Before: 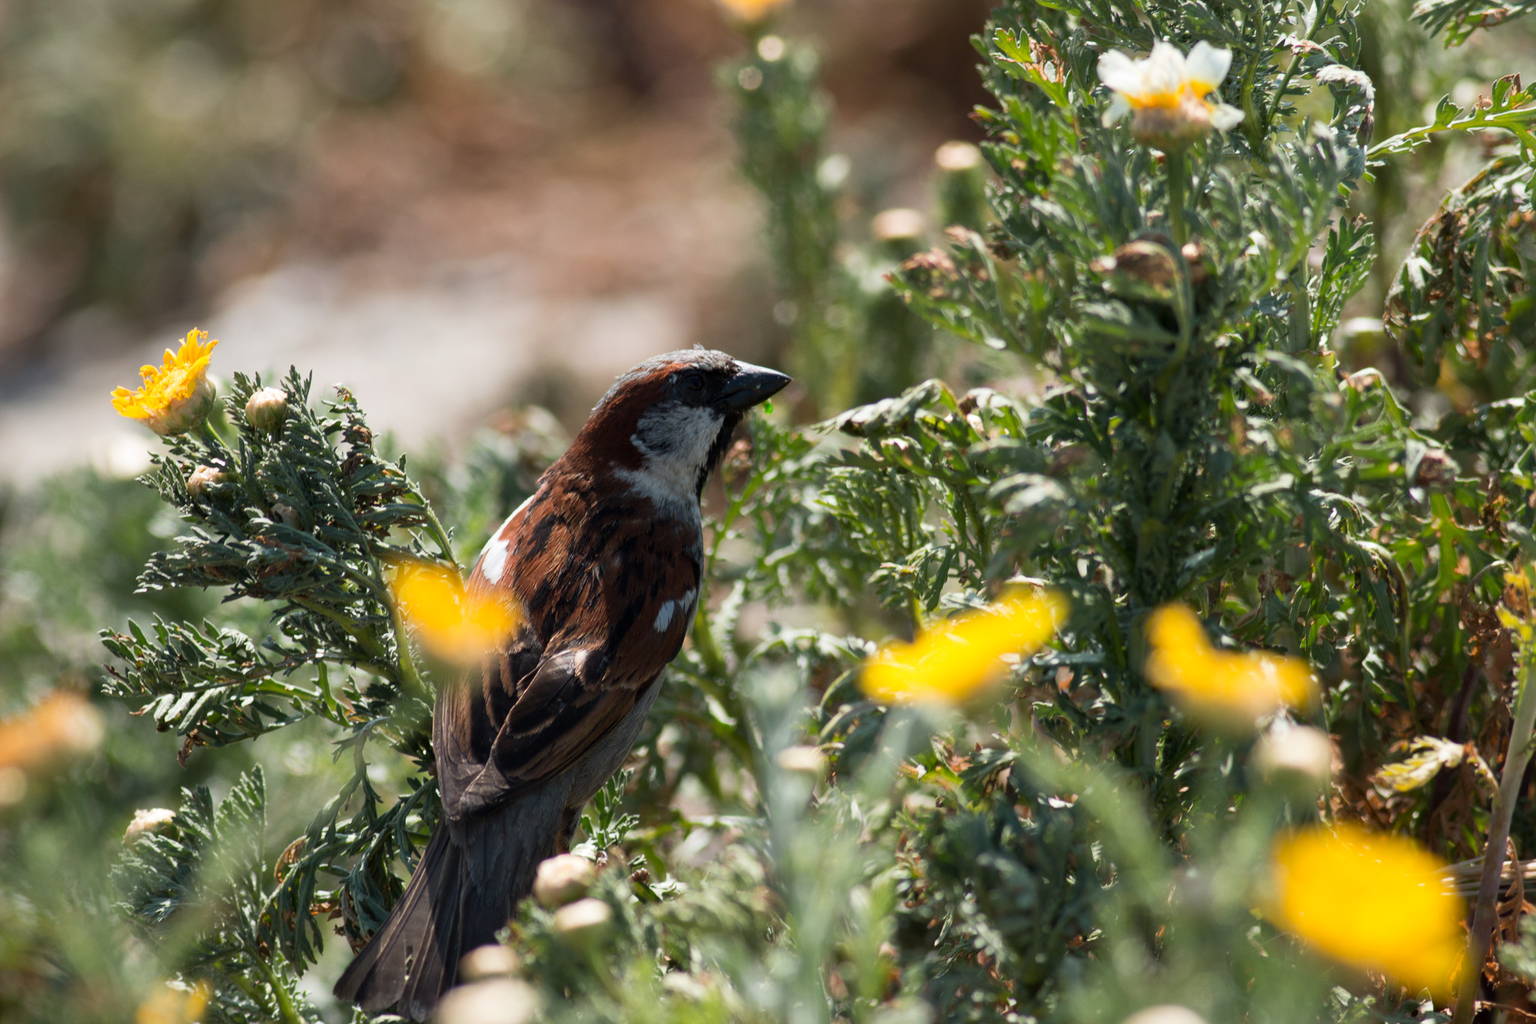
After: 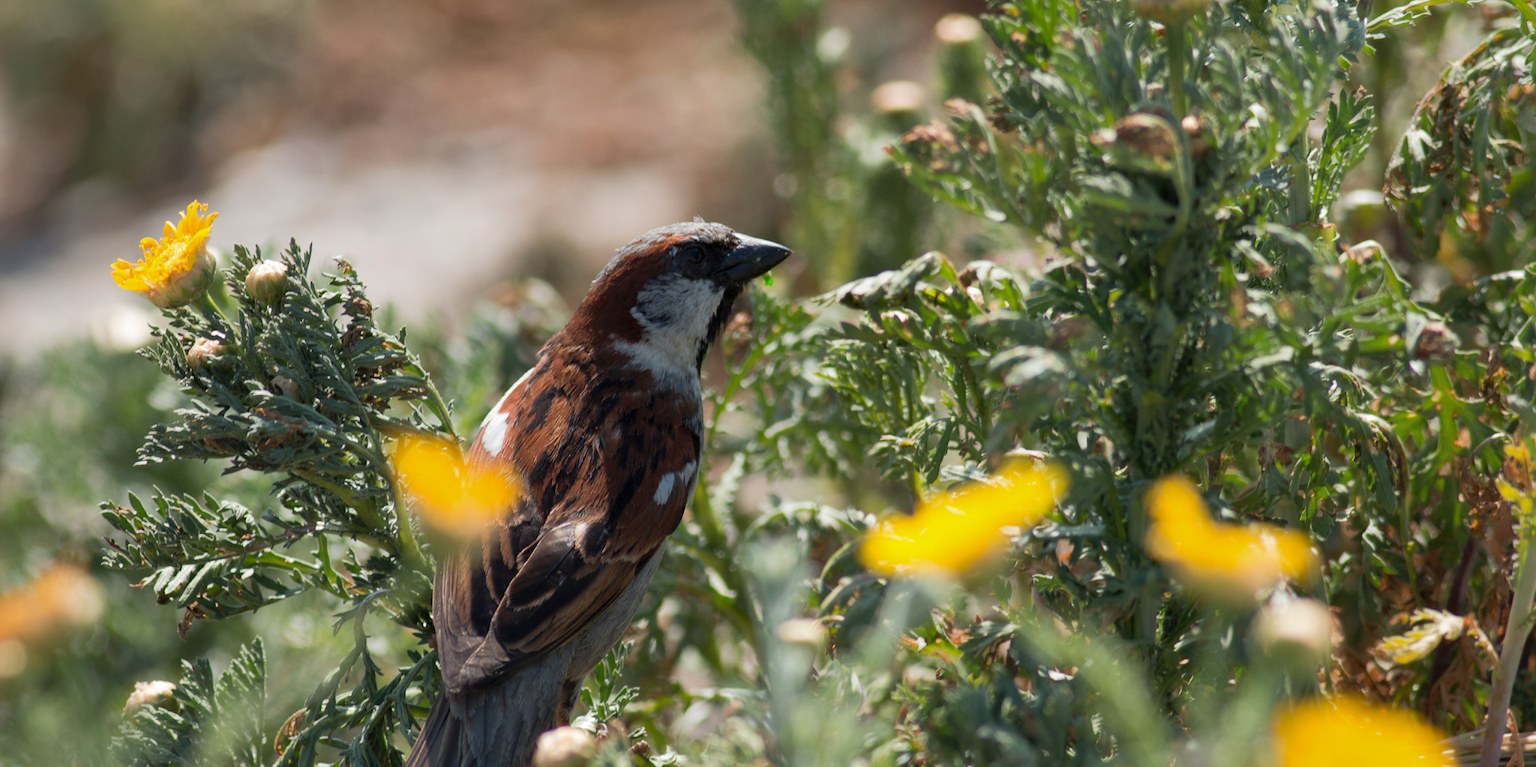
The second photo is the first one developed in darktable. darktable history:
shadows and highlights: on, module defaults
crop and rotate: top 12.5%, bottom 12.5%
